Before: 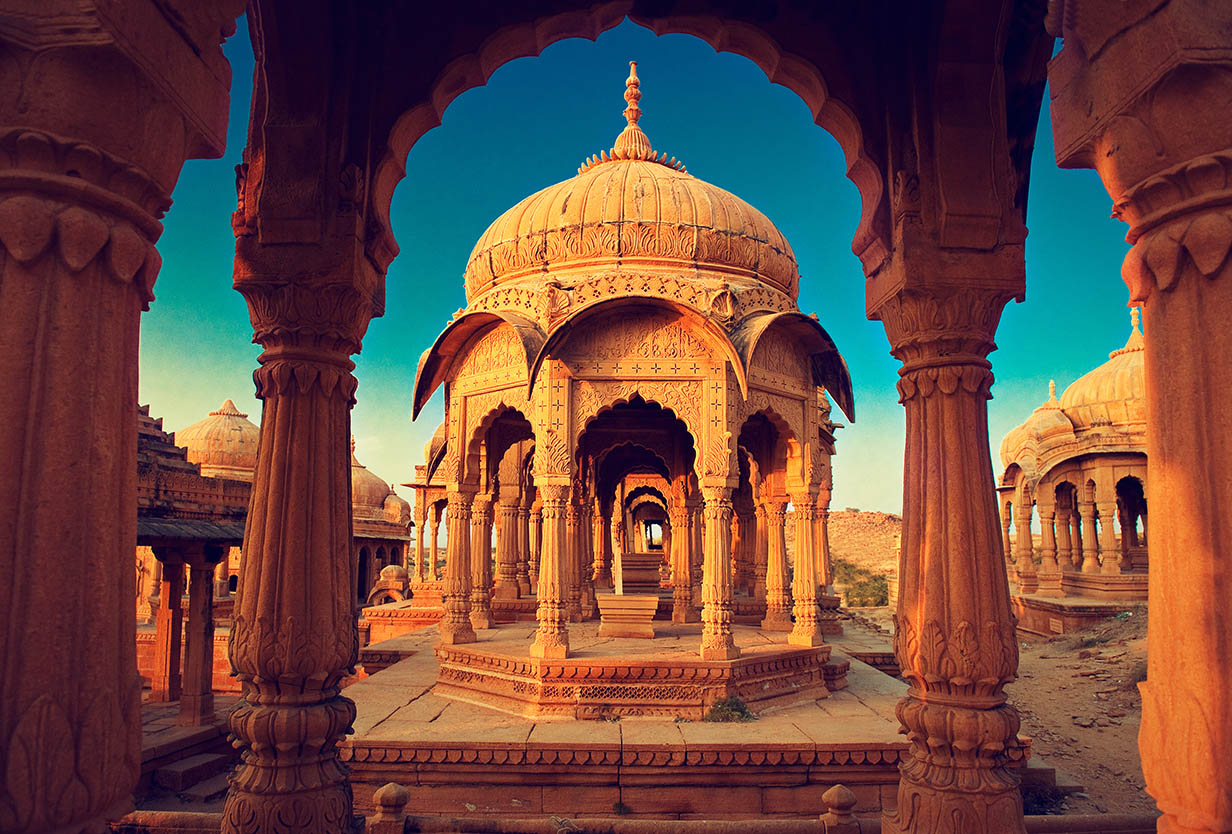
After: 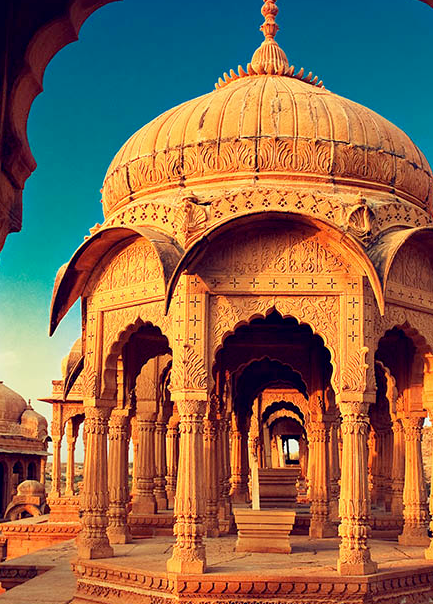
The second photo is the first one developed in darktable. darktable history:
crop and rotate: left 29.476%, top 10.214%, right 35.32%, bottom 17.333%
exposure: black level correction 0.005, exposure 0.014 EV, compensate highlight preservation false
